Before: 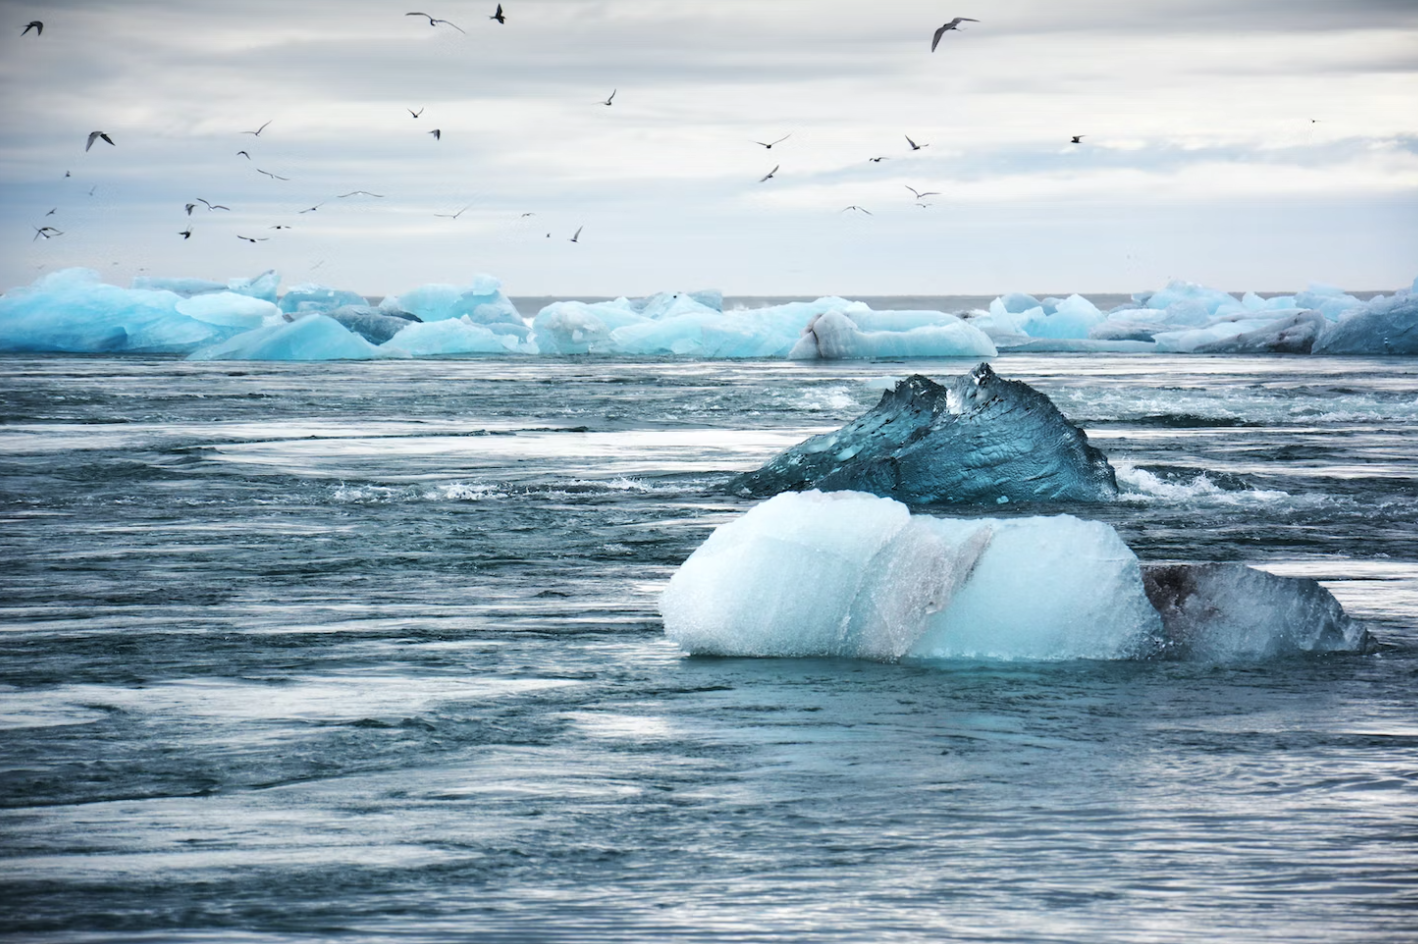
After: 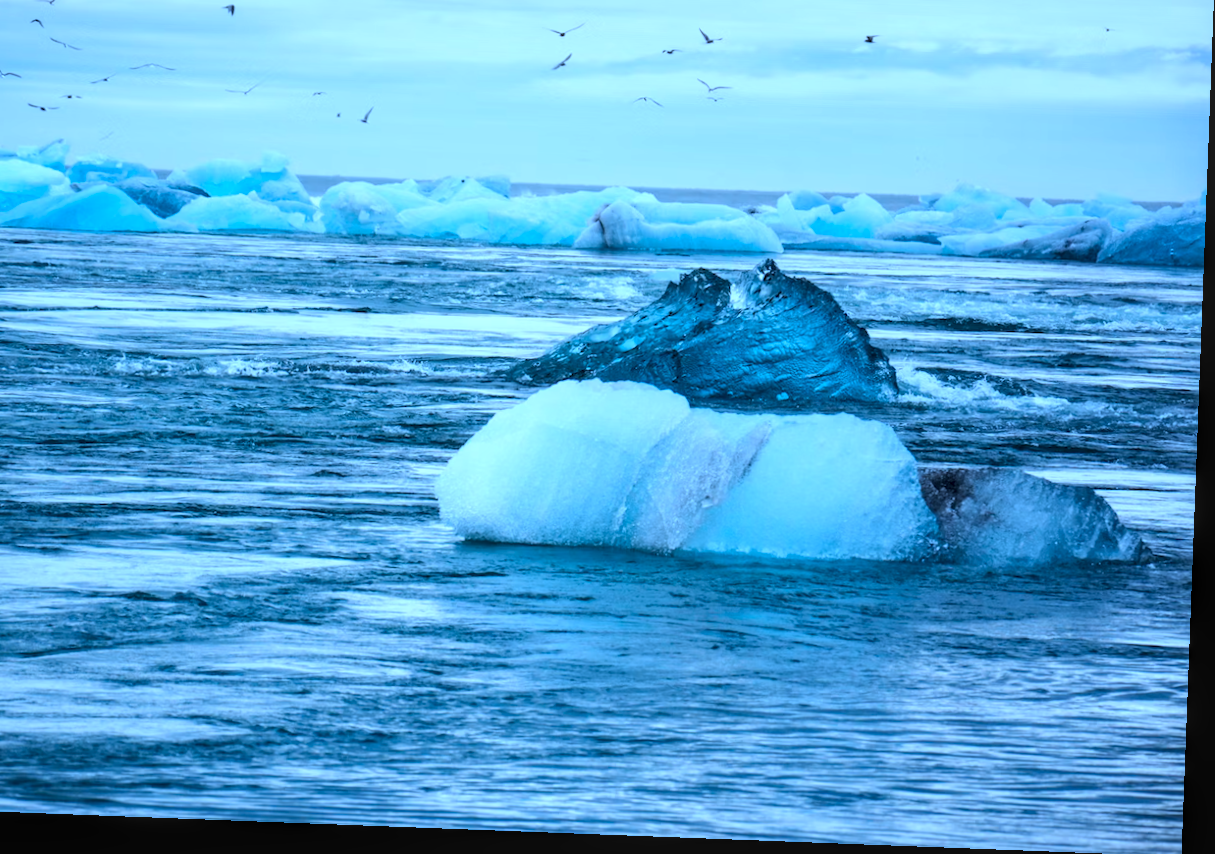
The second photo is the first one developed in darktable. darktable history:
white balance: red 0.931, blue 1.11
crop: left 16.315%, top 14.246%
local contrast: on, module defaults
color zones: curves: ch0 [(0, 0.5) (0.143, 0.5) (0.286, 0.5) (0.429, 0.5) (0.571, 0.5) (0.714, 0.476) (0.857, 0.5) (1, 0.5)]; ch2 [(0, 0.5) (0.143, 0.5) (0.286, 0.5) (0.429, 0.5) (0.571, 0.5) (0.714, 0.487) (0.857, 0.5) (1, 0.5)]
rotate and perspective: rotation 2.17°, automatic cropping off
color calibration: x 0.396, y 0.386, temperature 3669 K
levels: levels [0, 0.498, 1]
